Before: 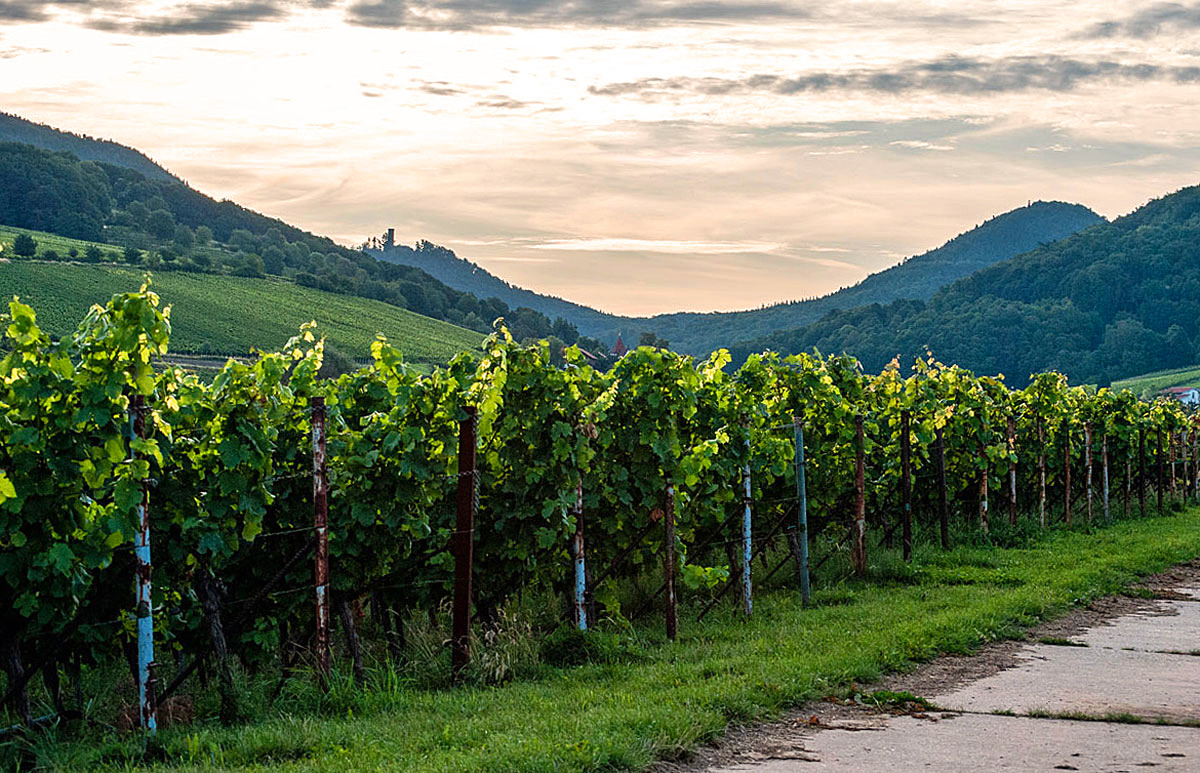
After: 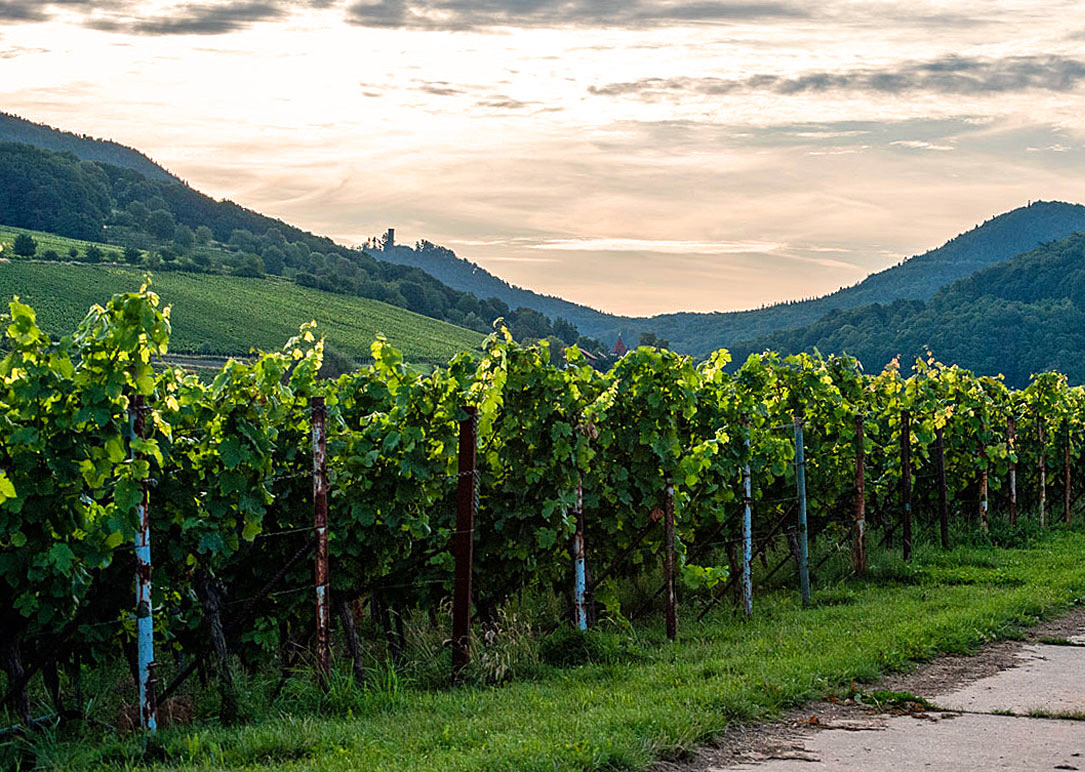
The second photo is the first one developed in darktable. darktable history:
crop: right 9.513%, bottom 0.043%
